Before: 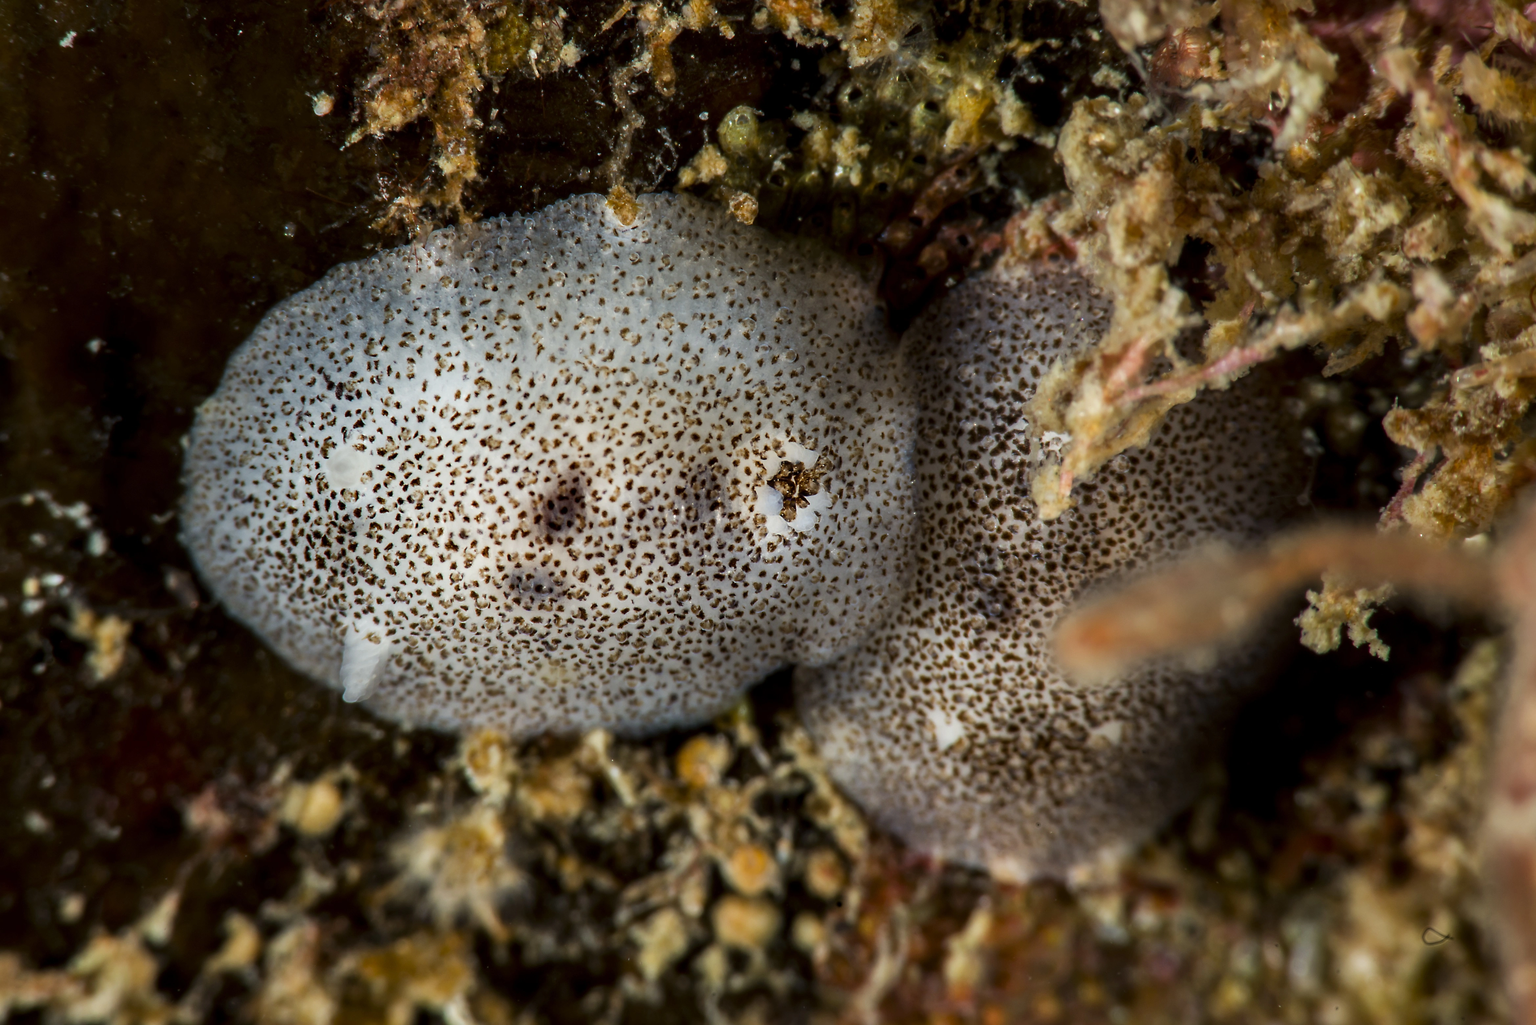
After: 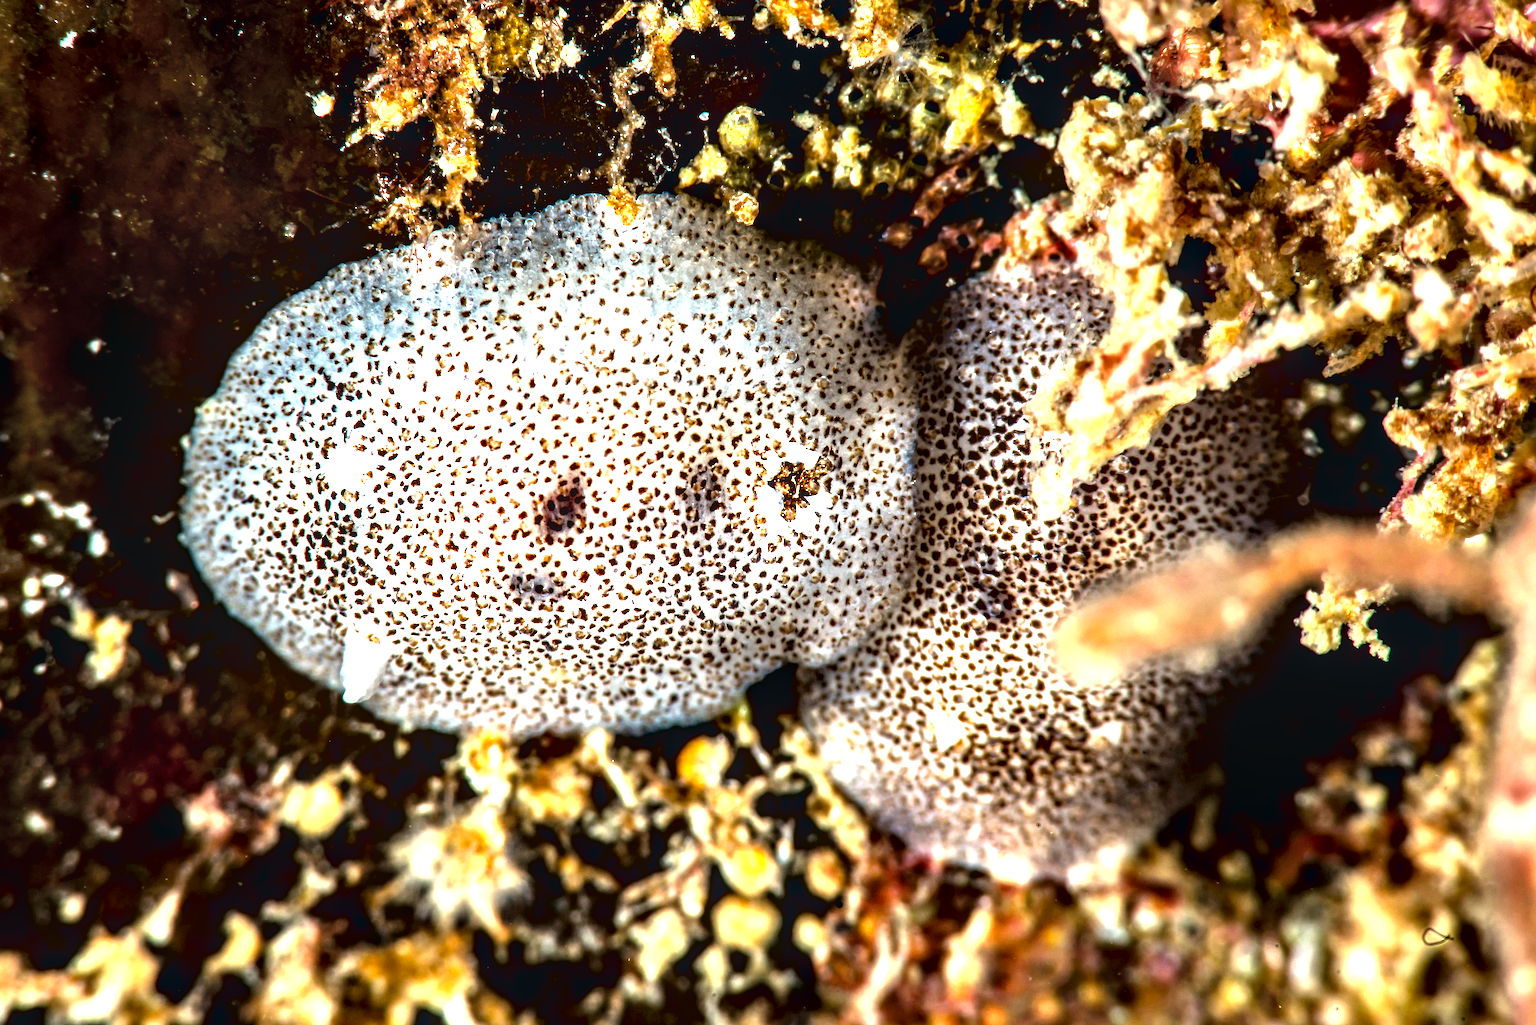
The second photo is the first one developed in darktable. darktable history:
contrast equalizer: octaves 7, y [[0.6 ×6], [0.55 ×6], [0 ×6], [0 ×6], [0 ×6]]
tone equalizer: -8 EV -0.445 EV, -7 EV -0.411 EV, -6 EV -0.311 EV, -5 EV -0.187 EV, -3 EV 0.194 EV, -2 EV 0.354 EV, -1 EV 0.412 EV, +0 EV 0.44 EV, mask exposure compensation -0.495 EV
exposure: black level correction 0, exposure 1.332 EV, compensate highlight preservation false
local contrast: on, module defaults
